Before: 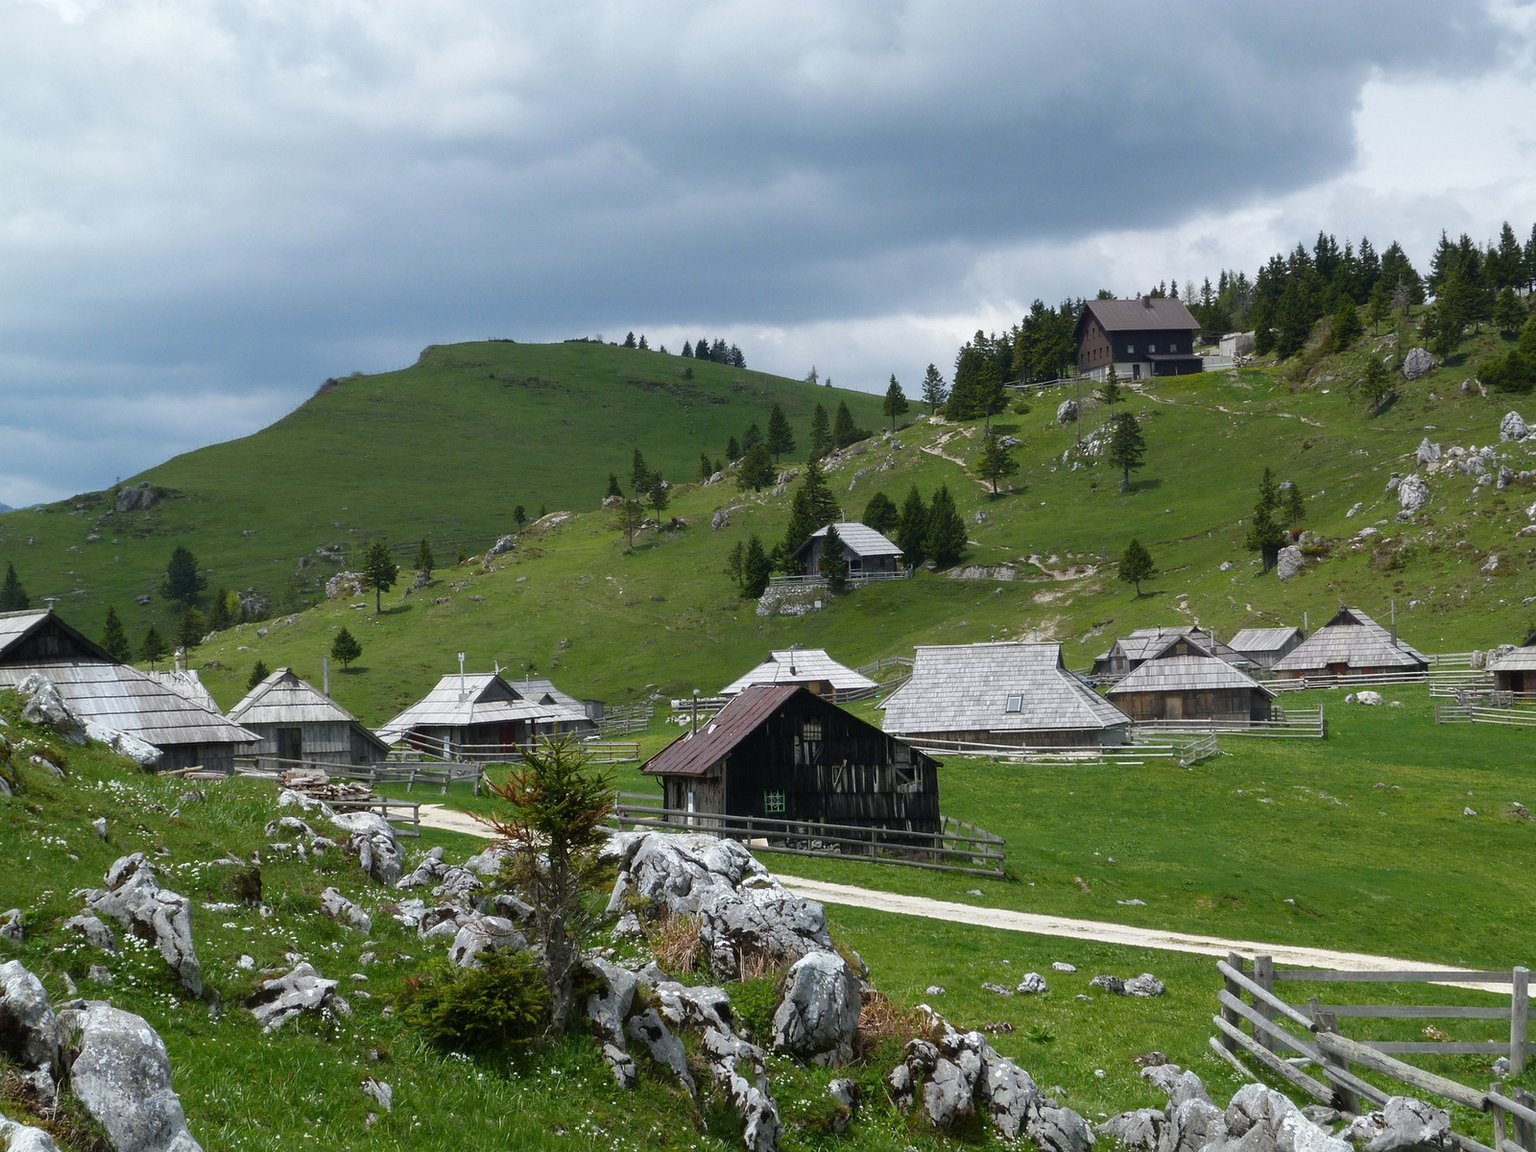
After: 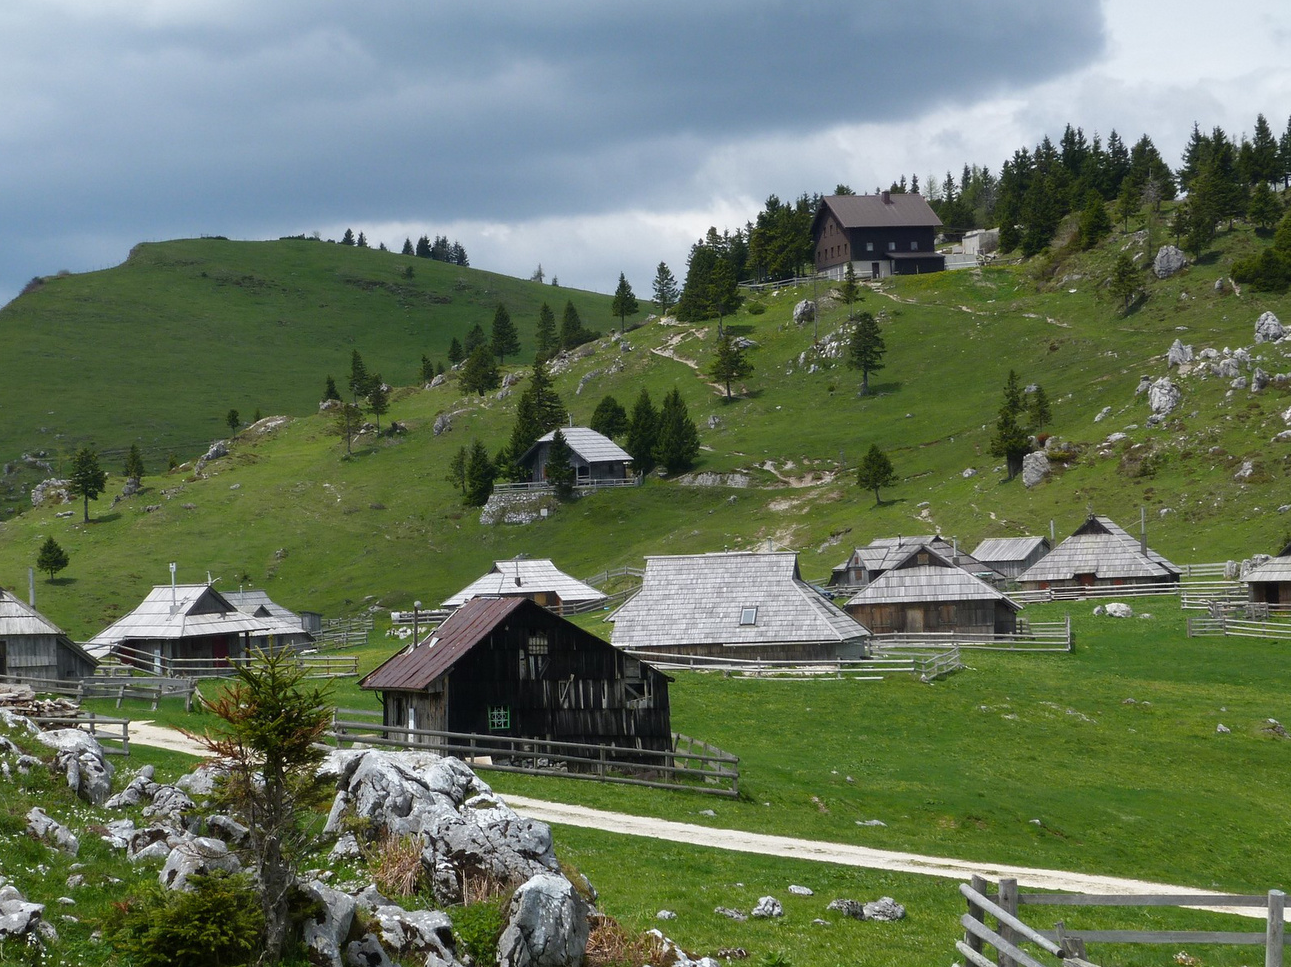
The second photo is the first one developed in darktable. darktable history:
crop: left 19.26%, top 9.793%, right 0%, bottom 9.586%
